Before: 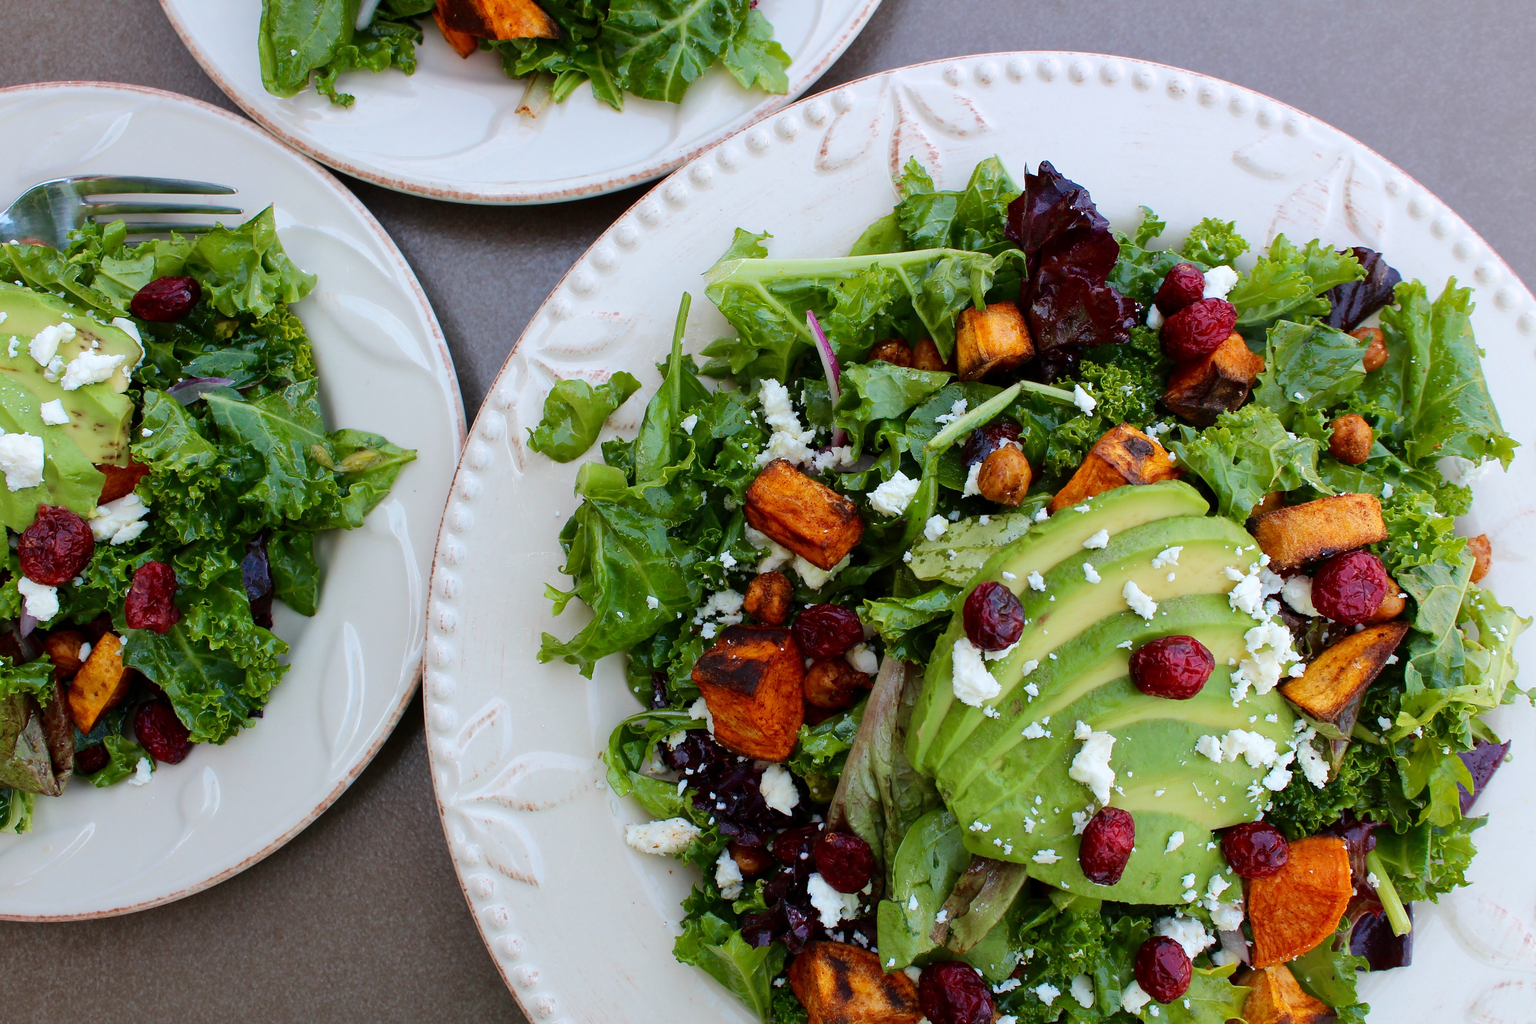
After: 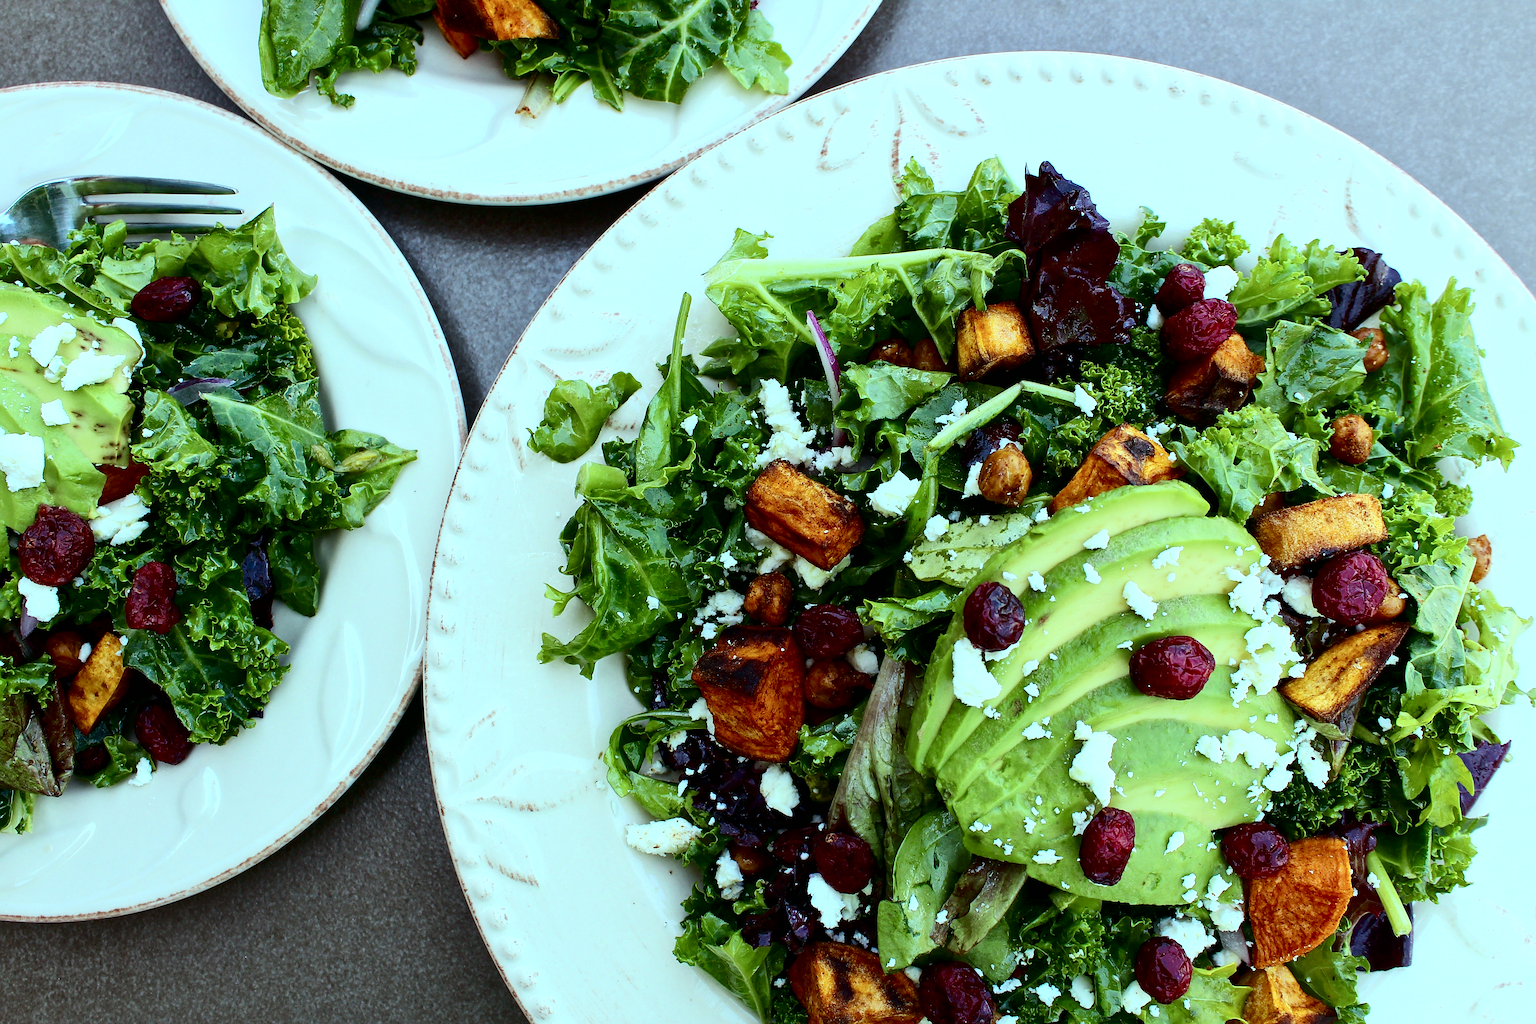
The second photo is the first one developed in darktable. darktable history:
color balance: mode lift, gamma, gain (sRGB), lift [0.997, 0.979, 1.021, 1.011], gamma [1, 1.084, 0.916, 0.998], gain [1, 0.87, 1.13, 1.101], contrast 4.55%, contrast fulcrum 38.24%, output saturation 104.09%
contrast brightness saturation: contrast 0.28
local contrast: mode bilateral grid, contrast 20, coarseness 50, detail 132%, midtone range 0.2
sharpen: on, module defaults
